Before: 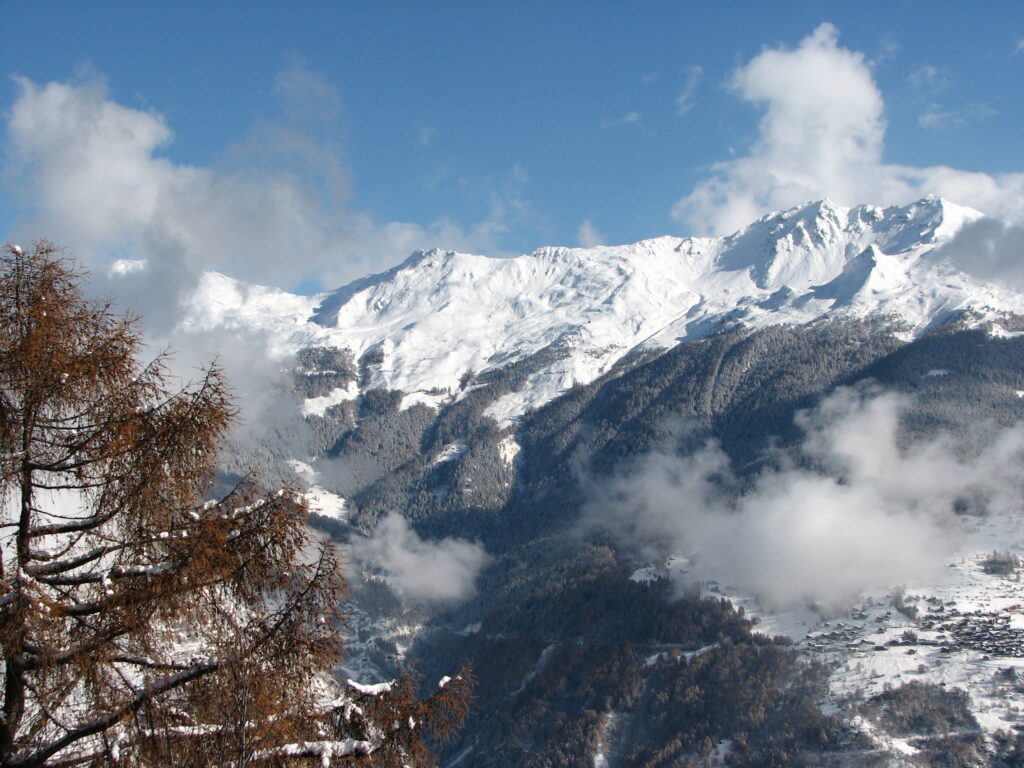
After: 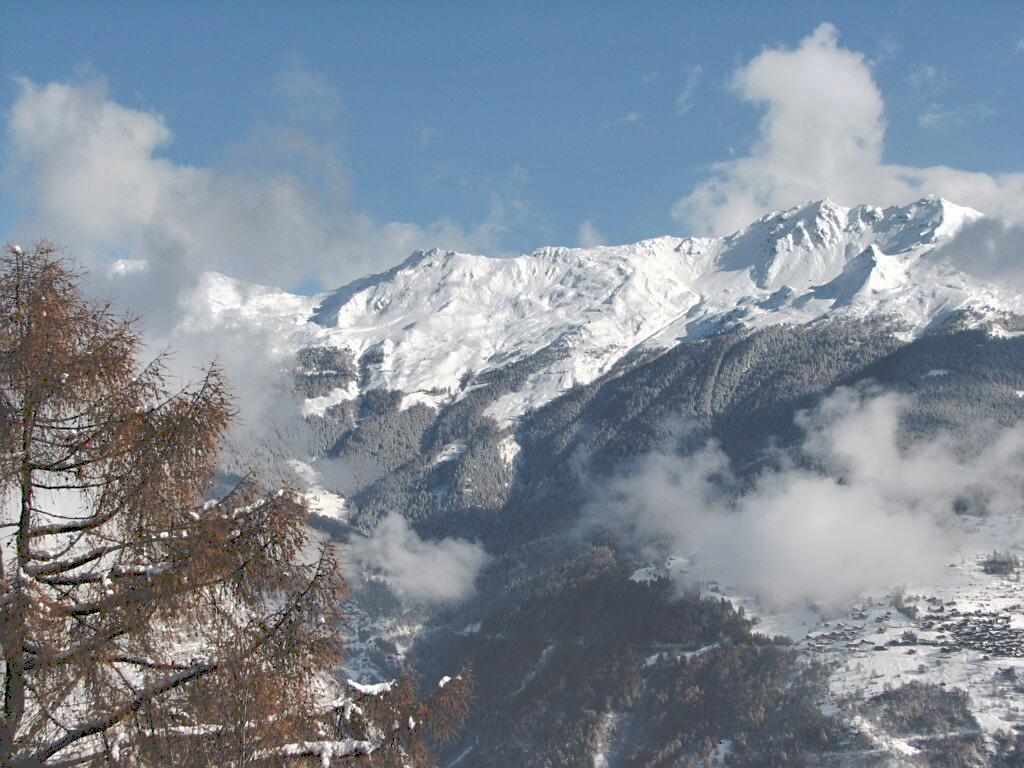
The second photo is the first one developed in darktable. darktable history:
shadows and highlights: highlights color adjustment 0.323%, soften with gaussian
tone curve: curves: ch0 [(0, 0) (0.003, 0.264) (0.011, 0.264) (0.025, 0.265) (0.044, 0.269) (0.069, 0.273) (0.1, 0.28) (0.136, 0.292) (0.177, 0.309) (0.224, 0.336) (0.277, 0.371) (0.335, 0.412) (0.399, 0.469) (0.468, 0.533) (0.543, 0.595) (0.623, 0.66) (0.709, 0.73) (0.801, 0.8) (0.898, 0.854) (1, 1)], preserve colors none
sharpen: amount 0.201
